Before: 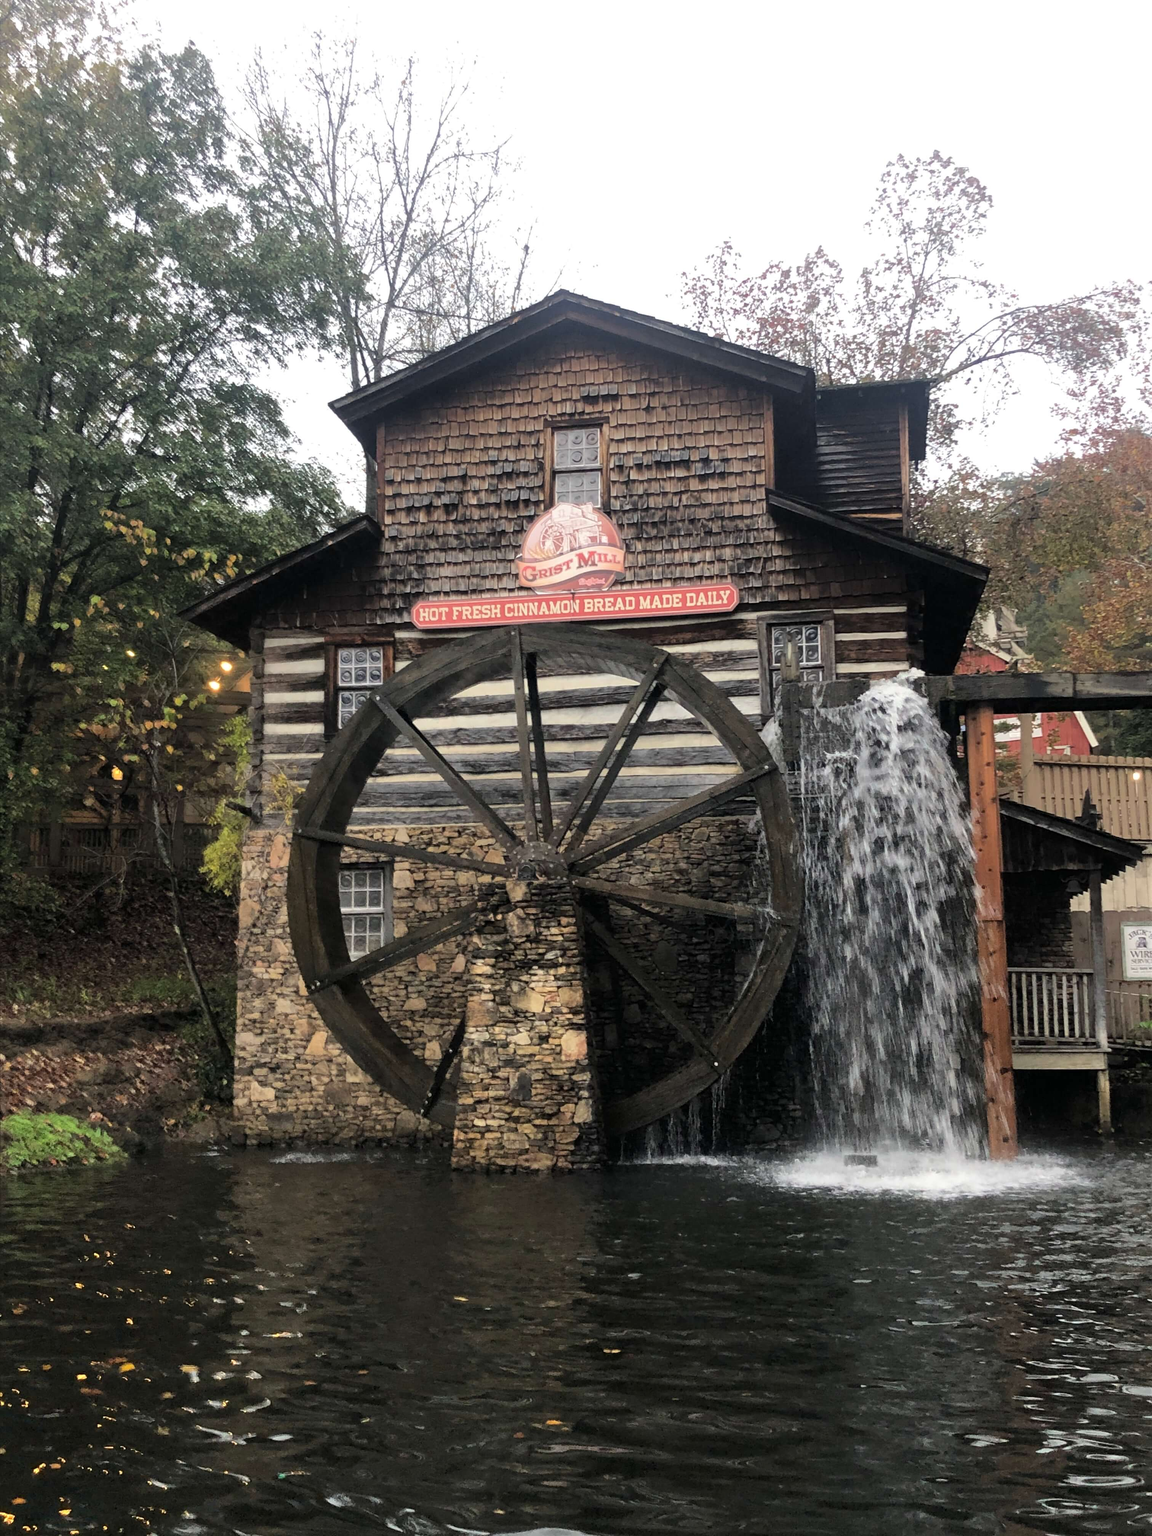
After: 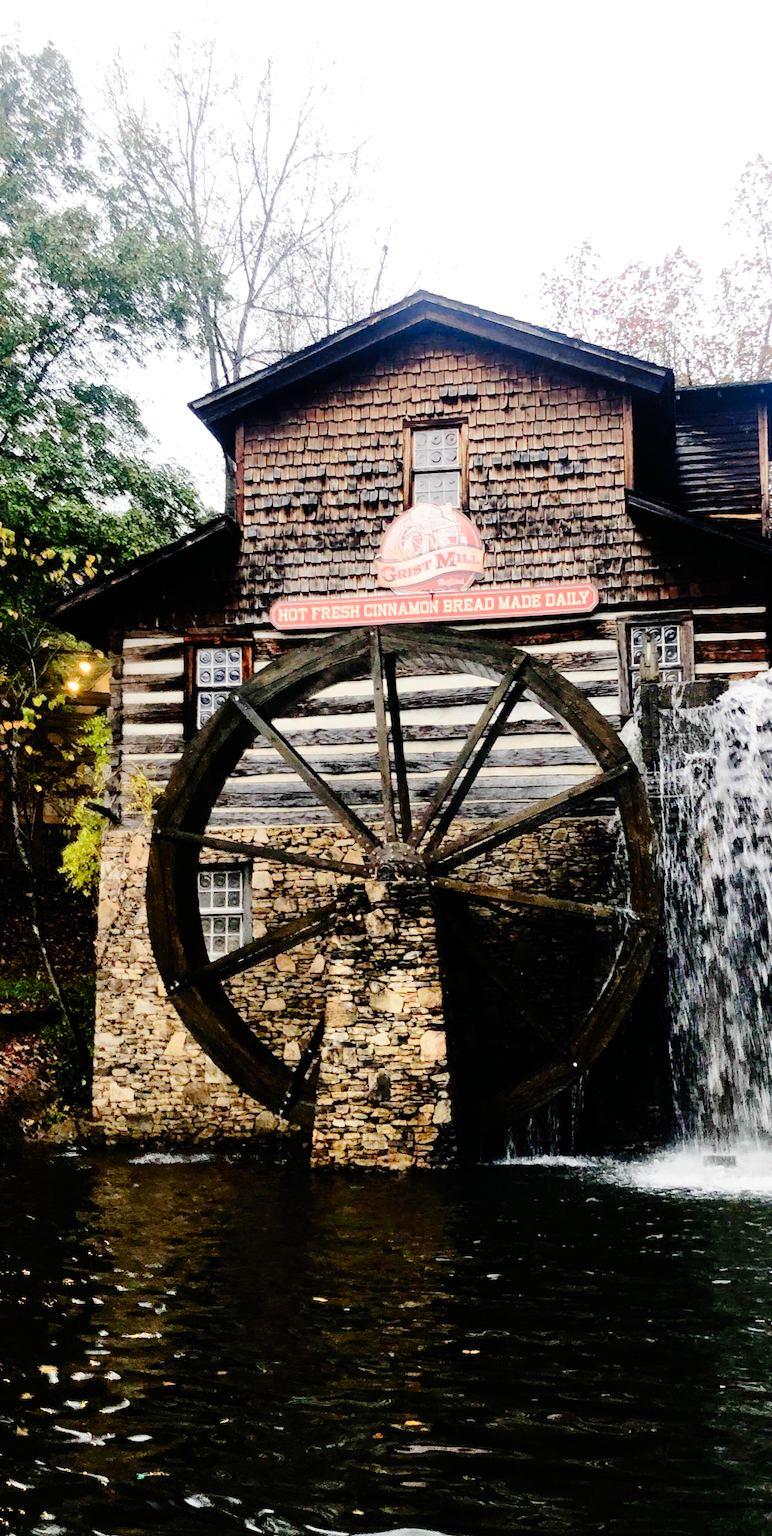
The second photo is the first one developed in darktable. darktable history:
contrast brightness saturation: contrast 0.085, saturation 0.195
base curve: curves: ch0 [(0, 0) (0.036, 0.01) (0.123, 0.254) (0.258, 0.504) (0.507, 0.748) (1, 1)], preserve colors none
crop and rotate: left 12.309%, right 20.686%
